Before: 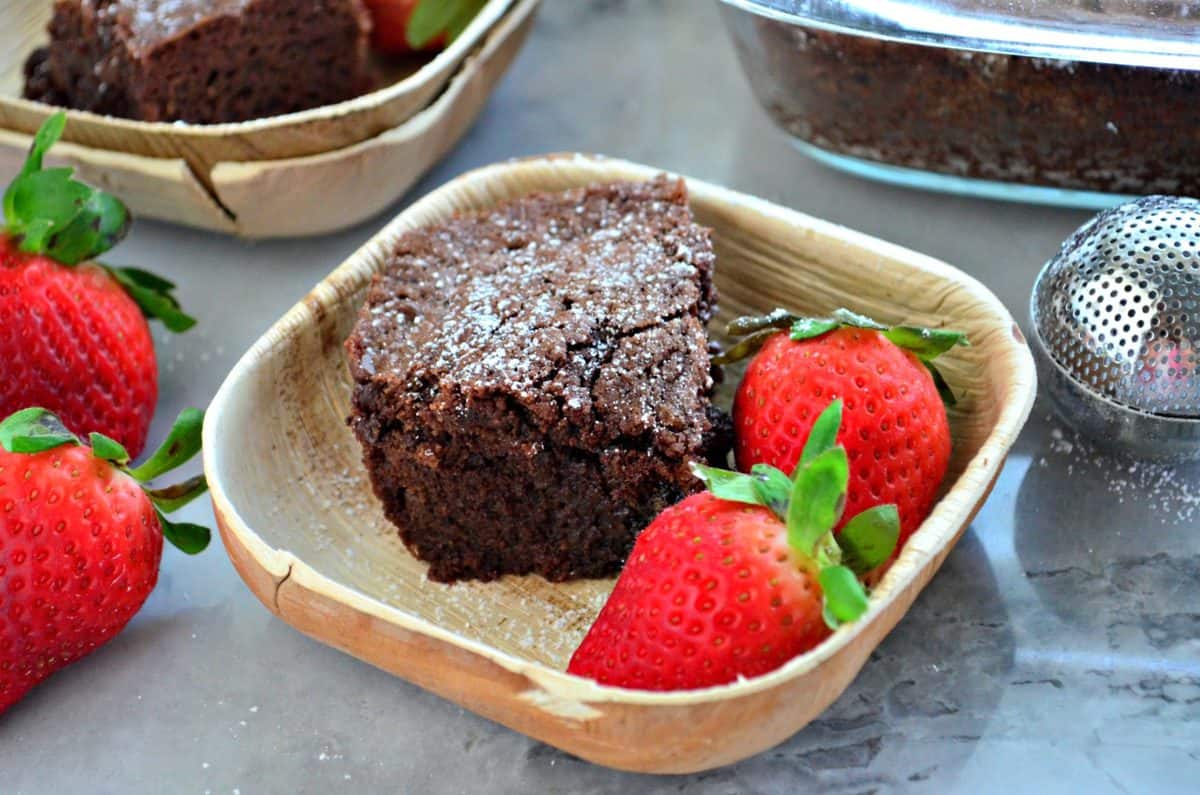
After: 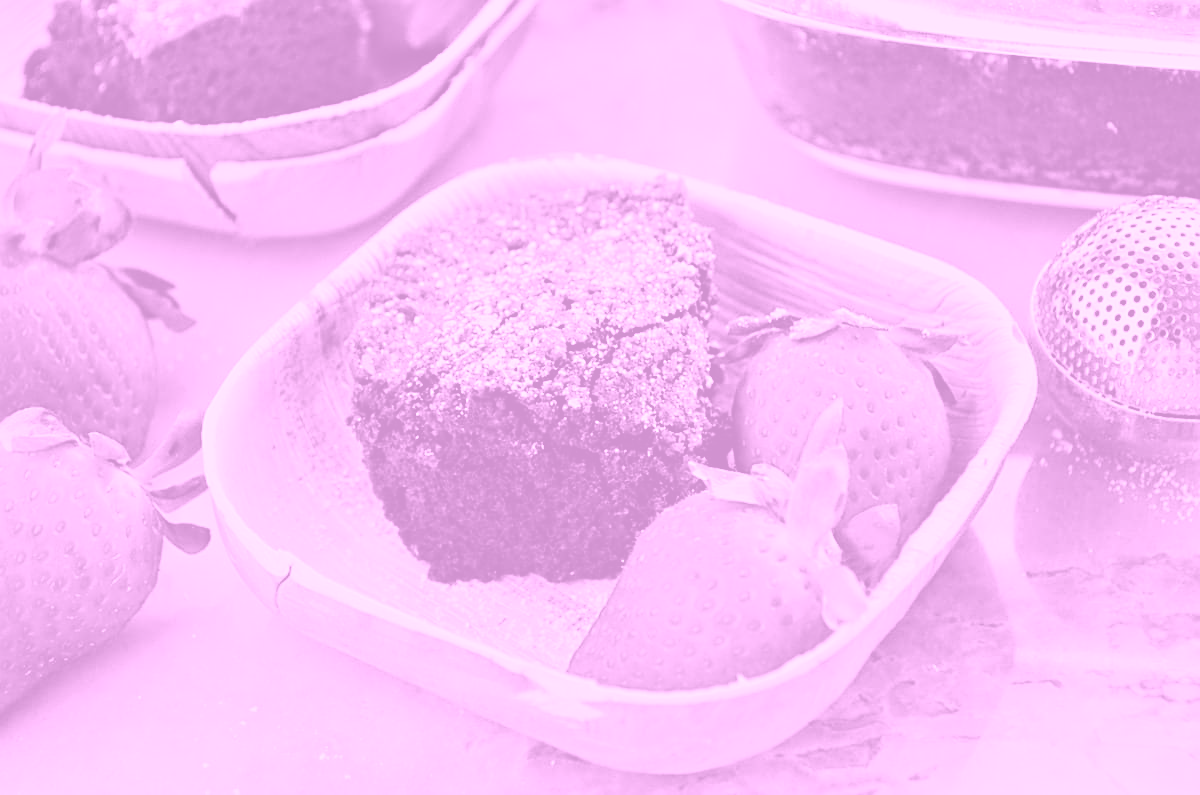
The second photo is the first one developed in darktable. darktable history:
color zones: curves: ch1 [(0.239, 0.552) (0.75, 0.5)]; ch2 [(0.25, 0.462) (0.749, 0.457)], mix 25.94%
tone curve: curves: ch0 [(0, 0) (0.037, 0.025) (0.131, 0.093) (0.275, 0.256) (0.476, 0.517) (0.607, 0.667) (0.691, 0.745) (0.789, 0.836) (0.911, 0.925) (0.997, 0.995)]; ch1 [(0, 0) (0.301, 0.3) (0.444, 0.45) (0.493, 0.495) (0.507, 0.503) (0.534, 0.533) (0.582, 0.58) (0.658, 0.693) (0.746, 0.77) (1, 1)]; ch2 [(0, 0) (0.246, 0.233) (0.36, 0.352) (0.415, 0.418) (0.476, 0.492) (0.502, 0.504) (0.525, 0.518) (0.539, 0.544) (0.586, 0.602) (0.634, 0.651) (0.706, 0.727) (0.853, 0.852) (1, 0.951)], color space Lab, independent channels, preserve colors none
sharpen: on, module defaults
color correction: highlights a* -10.69, highlights b* -19.19
colorize: hue 331.2°, saturation 75%, source mix 30.28%, lightness 70.52%, version 1
